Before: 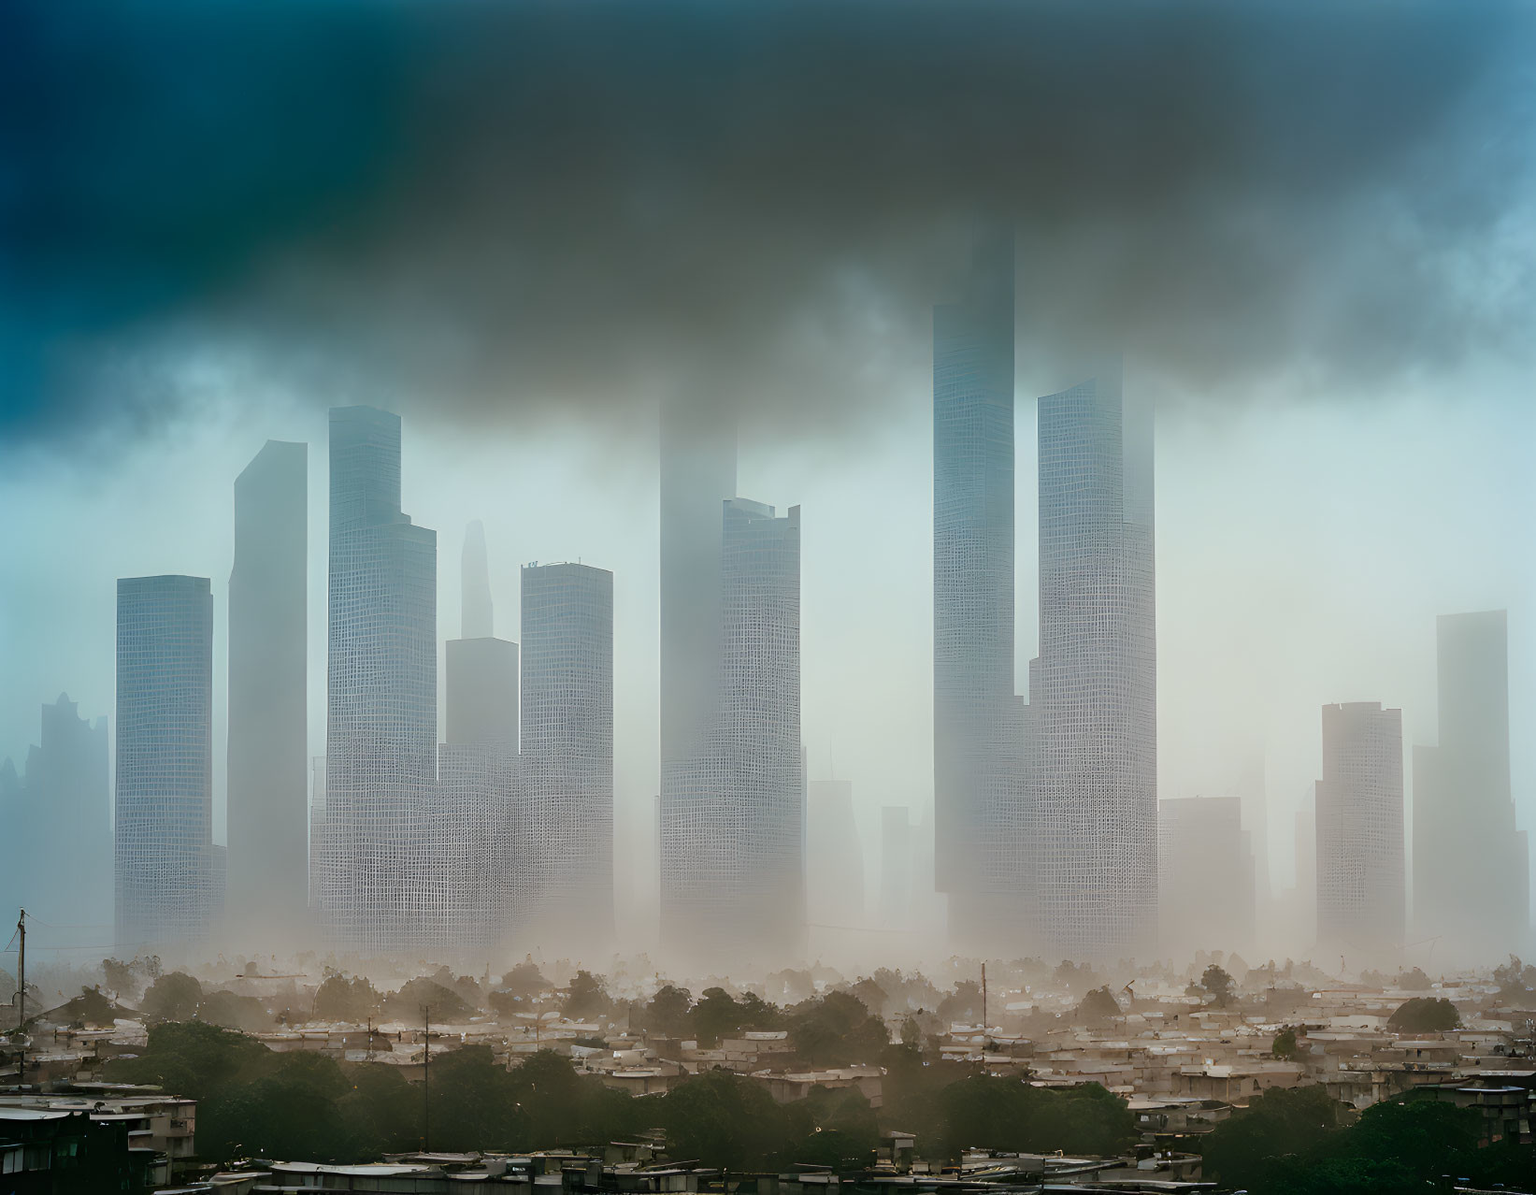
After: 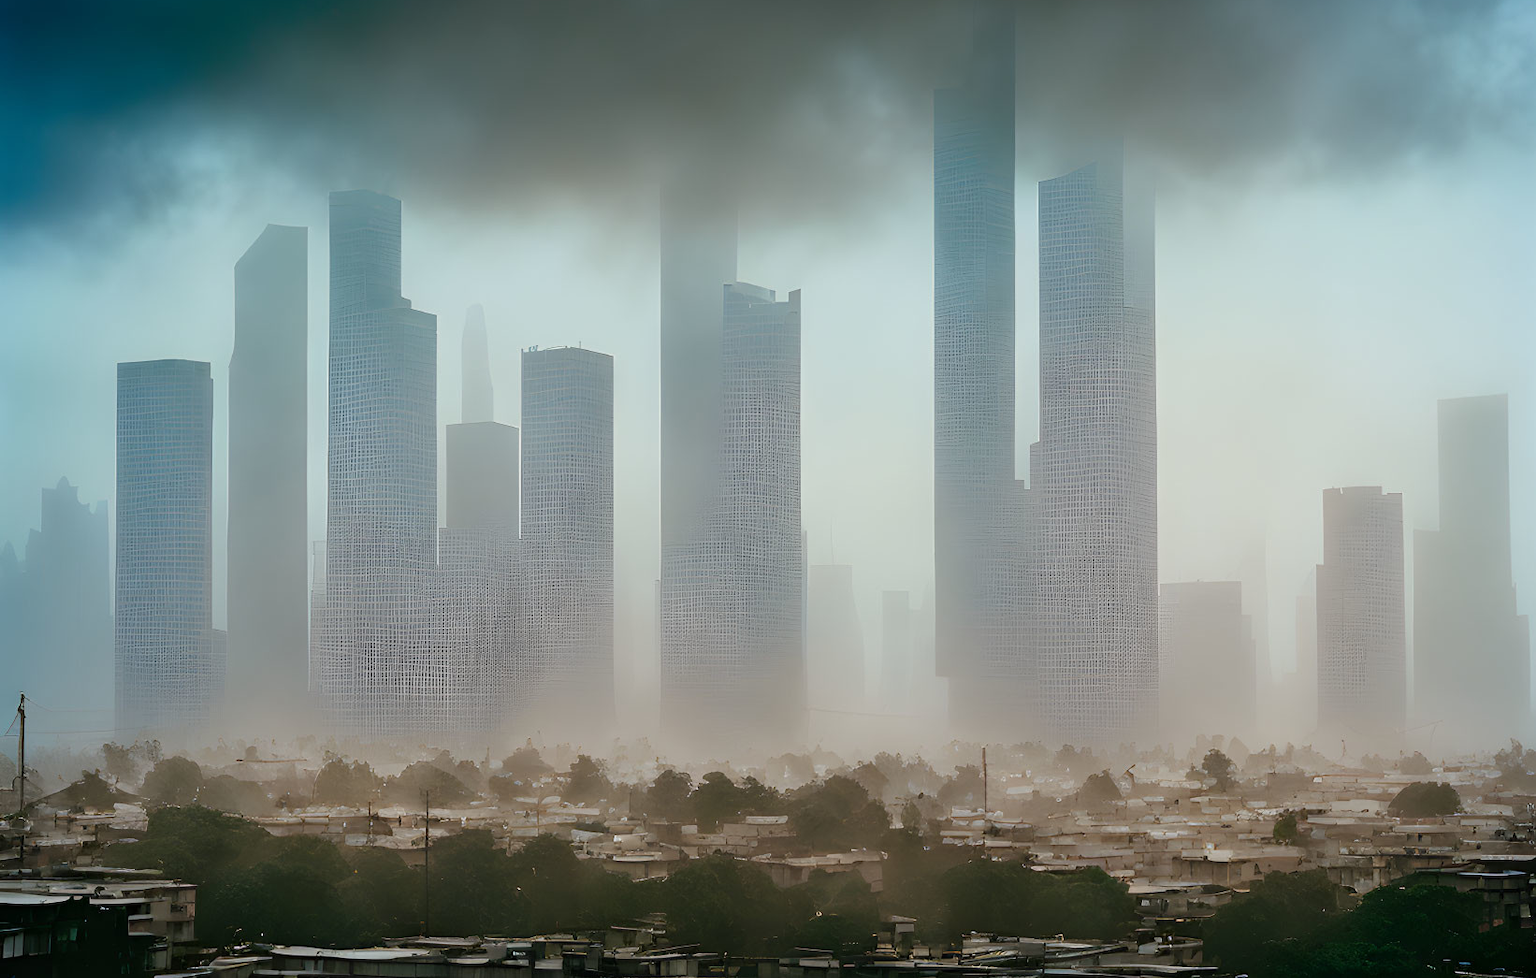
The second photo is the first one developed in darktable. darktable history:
crop and rotate: top 18.134%
